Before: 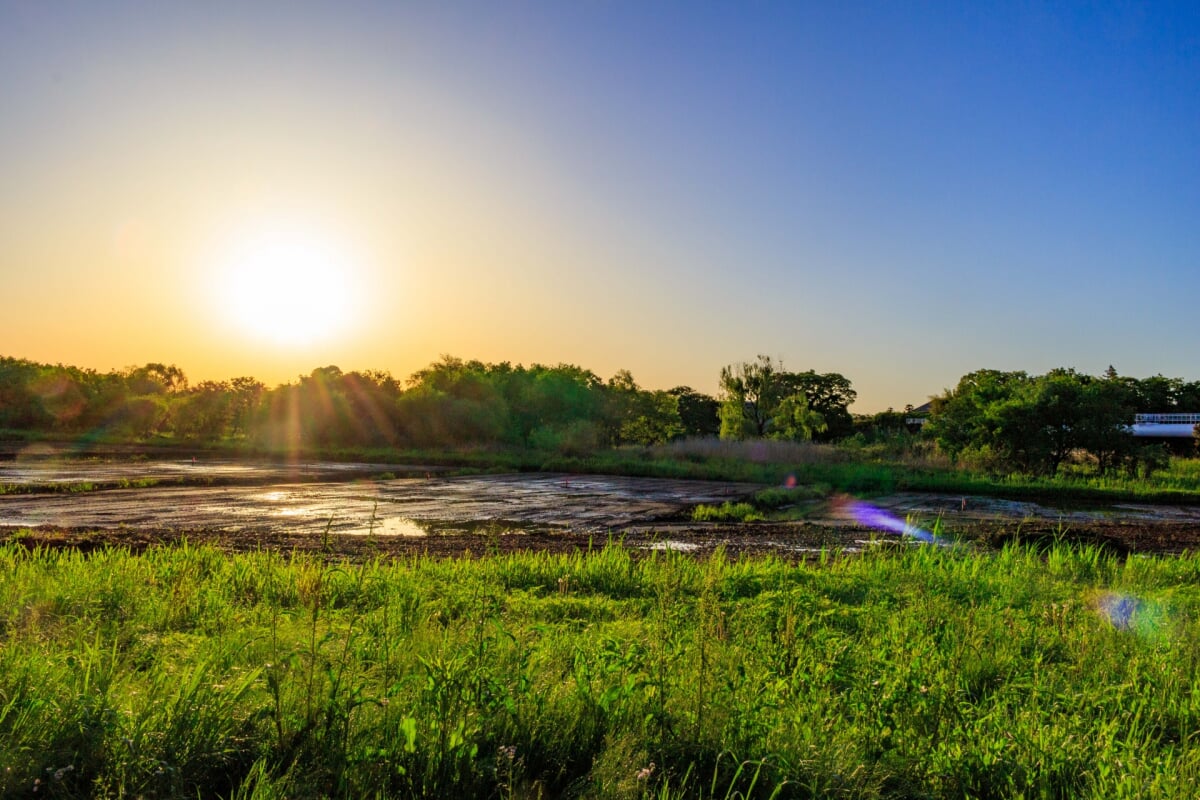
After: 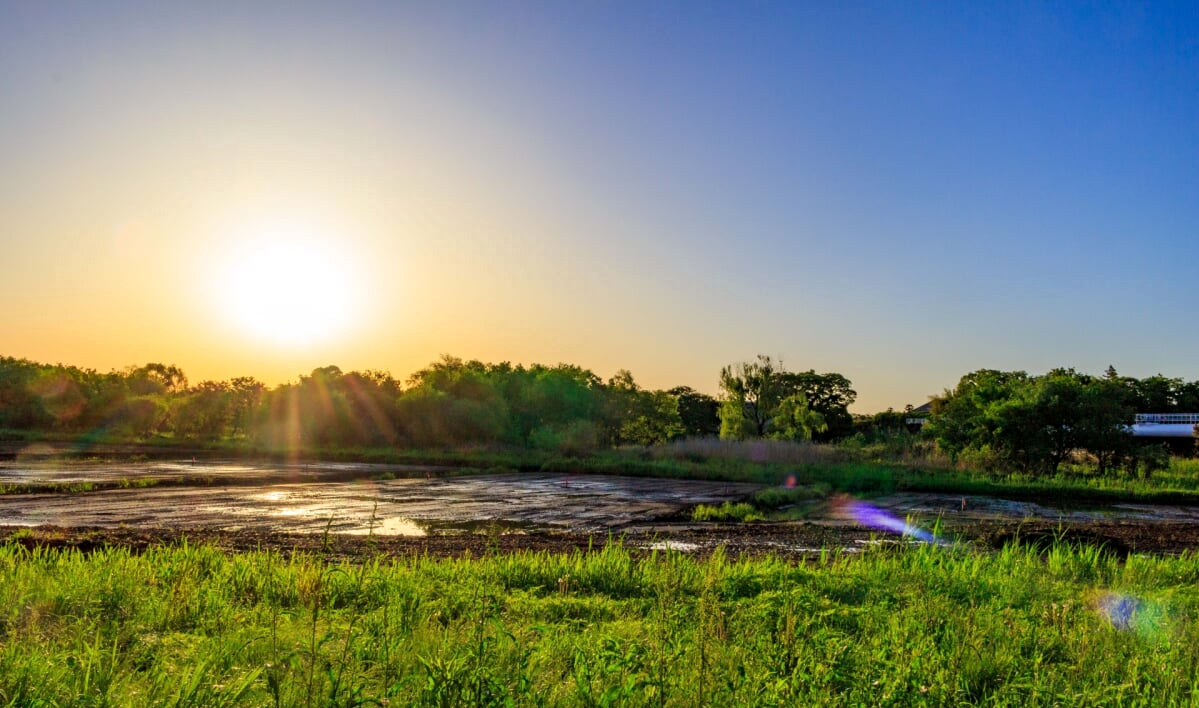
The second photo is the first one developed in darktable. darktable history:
crop and rotate: top 0%, bottom 11.49%
contrast equalizer: octaves 7, y [[0.6 ×6], [0.55 ×6], [0 ×6], [0 ×6], [0 ×6]], mix 0.15
